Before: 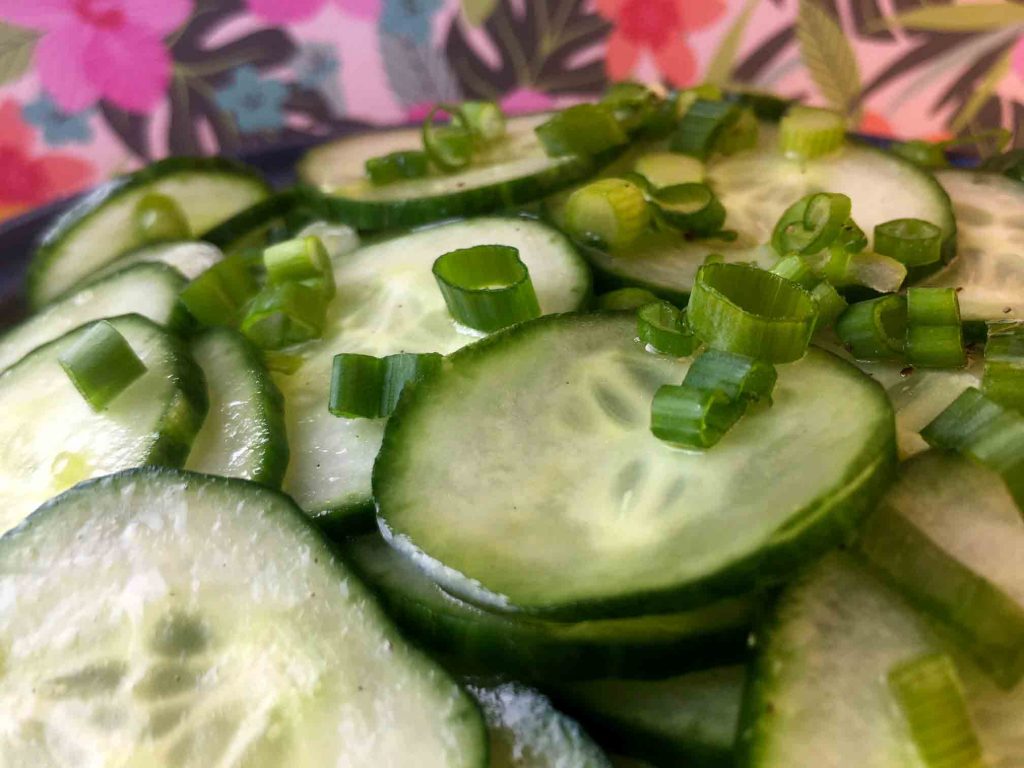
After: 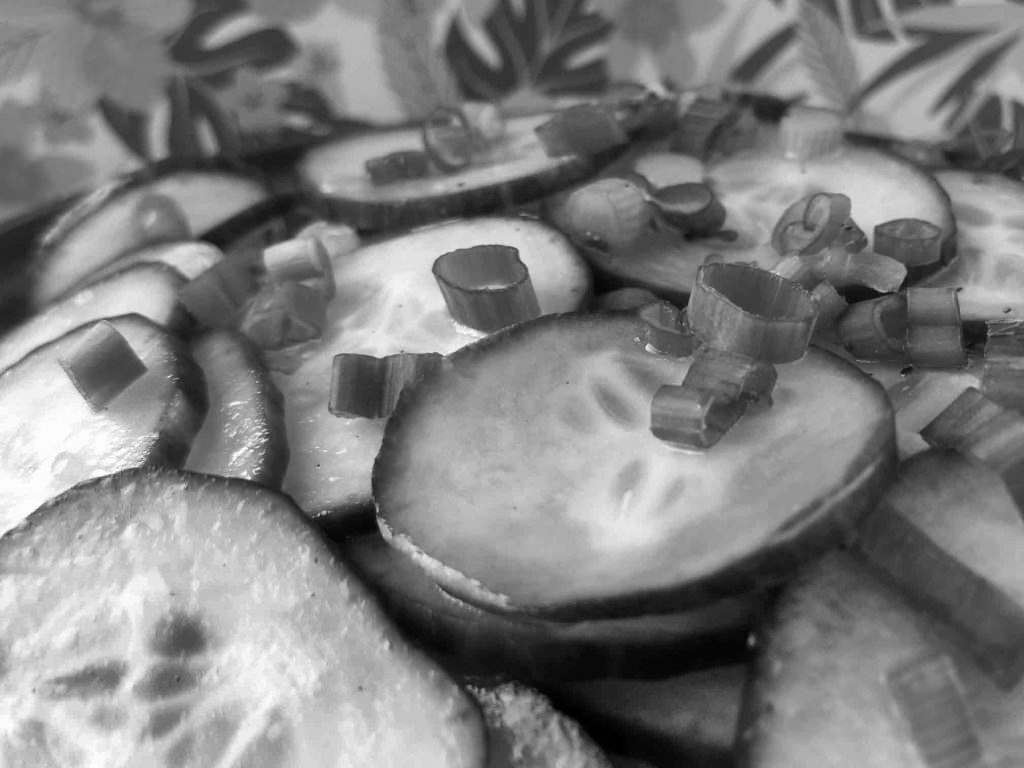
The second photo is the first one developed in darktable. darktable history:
shadows and highlights: highlights color adjustment 0%, soften with gaussian
monochrome: a -4.13, b 5.16, size 1
